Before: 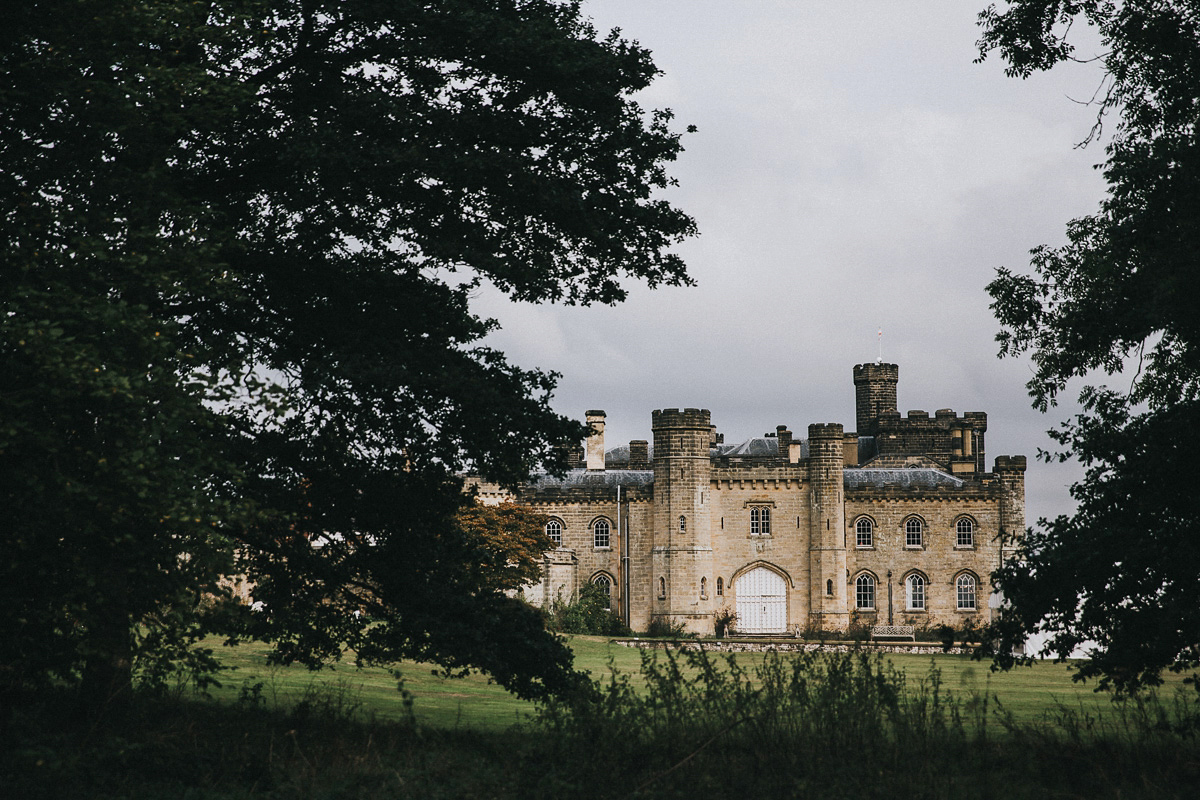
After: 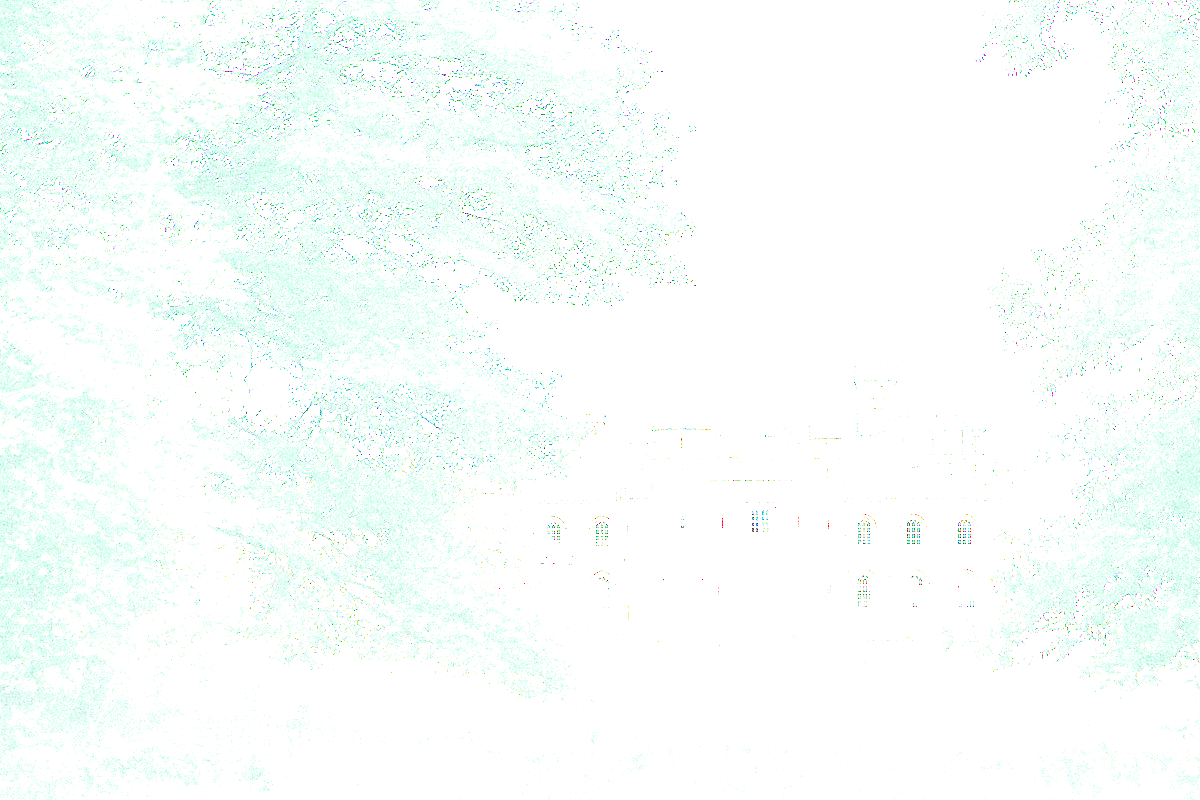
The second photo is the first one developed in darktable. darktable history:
filmic rgb: black relative exposure -4 EV, white relative exposure 2.98 EV, hardness 3, contrast 1.403
local contrast: highlights 74%, shadows 55%, detail 176%, midtone range 0.211
tone curve: curves: ch0 [(0, 0) (0.26, 0.424) (0.417, 0.585) (1, 1)], color space Lab, linked channels, preserve colors none
exposure: exposure 7.904 EV, compensate highlight preservation false
